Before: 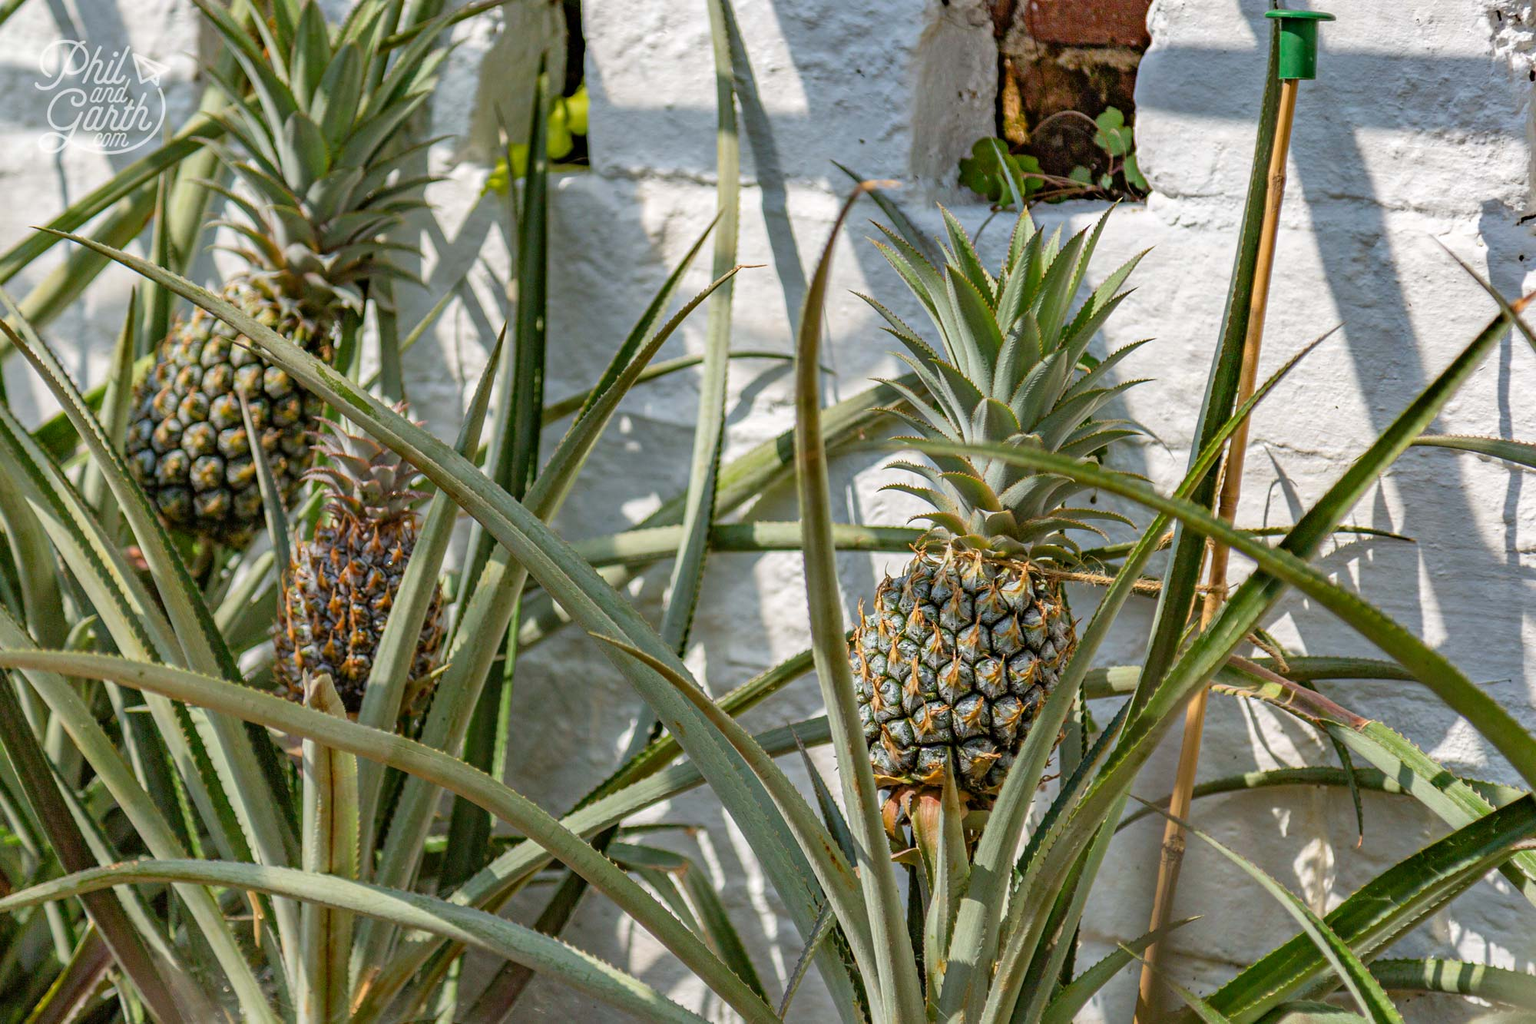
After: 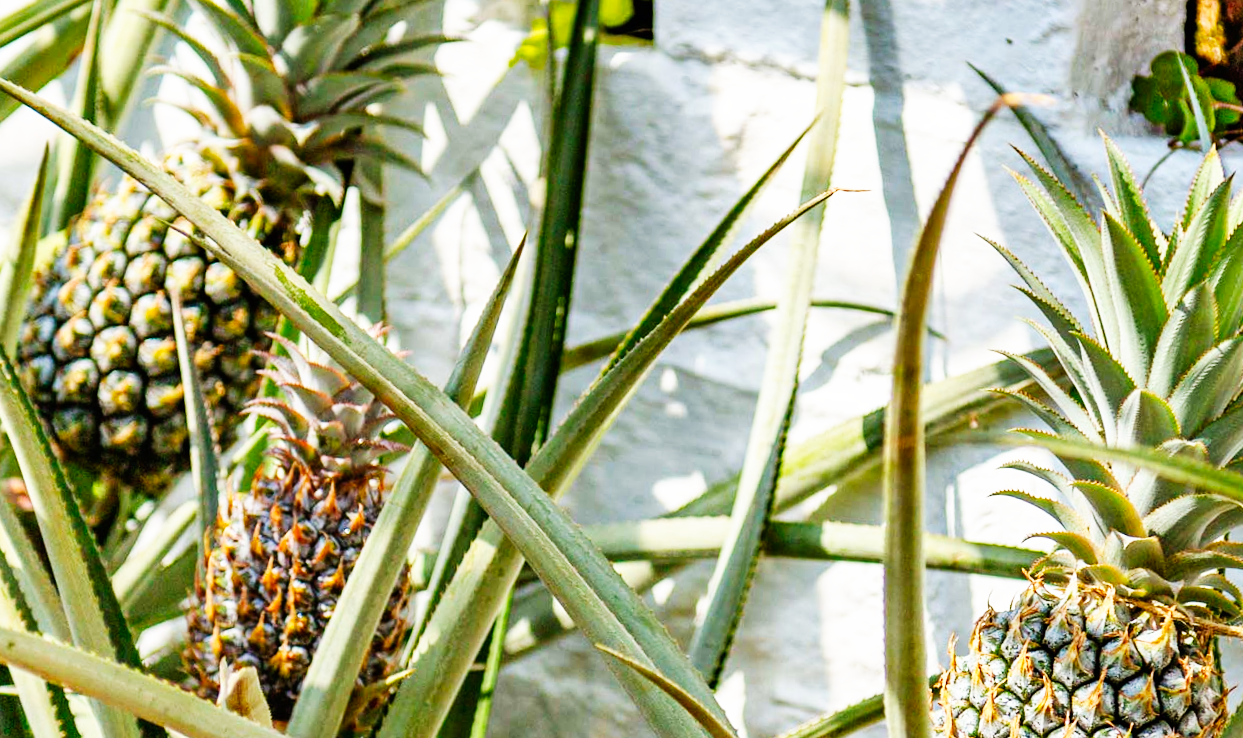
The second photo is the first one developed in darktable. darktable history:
base curve: curves: ch0 [(0, 0) (0.007, 0.004) (0.027, 0.03) (0.046, 0.07) (0.207, 0.54) (0.442, 0.872) (0.673, 0.972) (1, 1)], preserve colors none
crop and rotate: angle -5.3°, left 2.215%, top 6.613%, right 27.262%, bottom 30.532%
